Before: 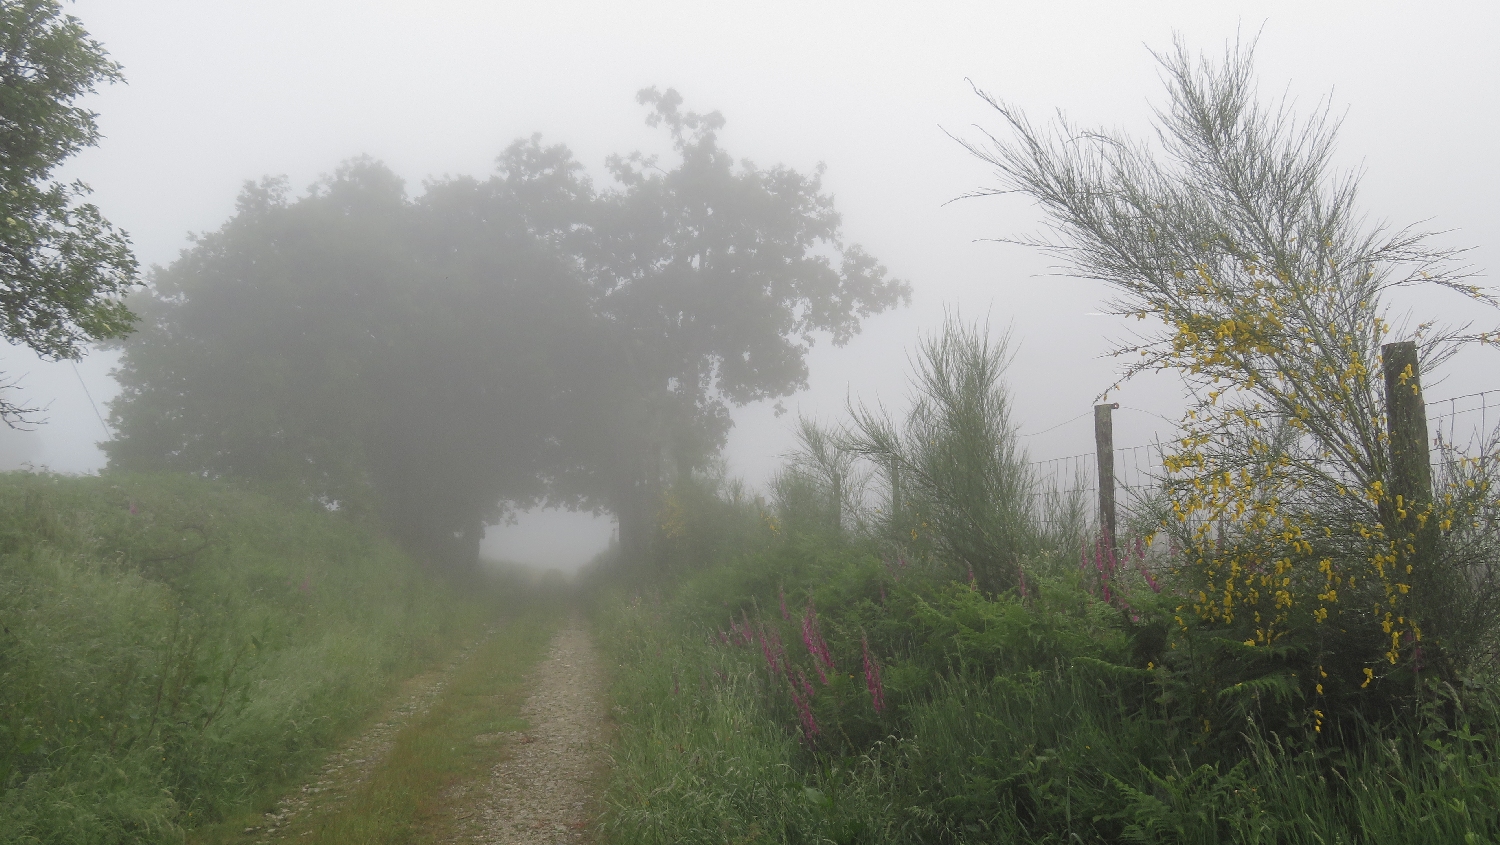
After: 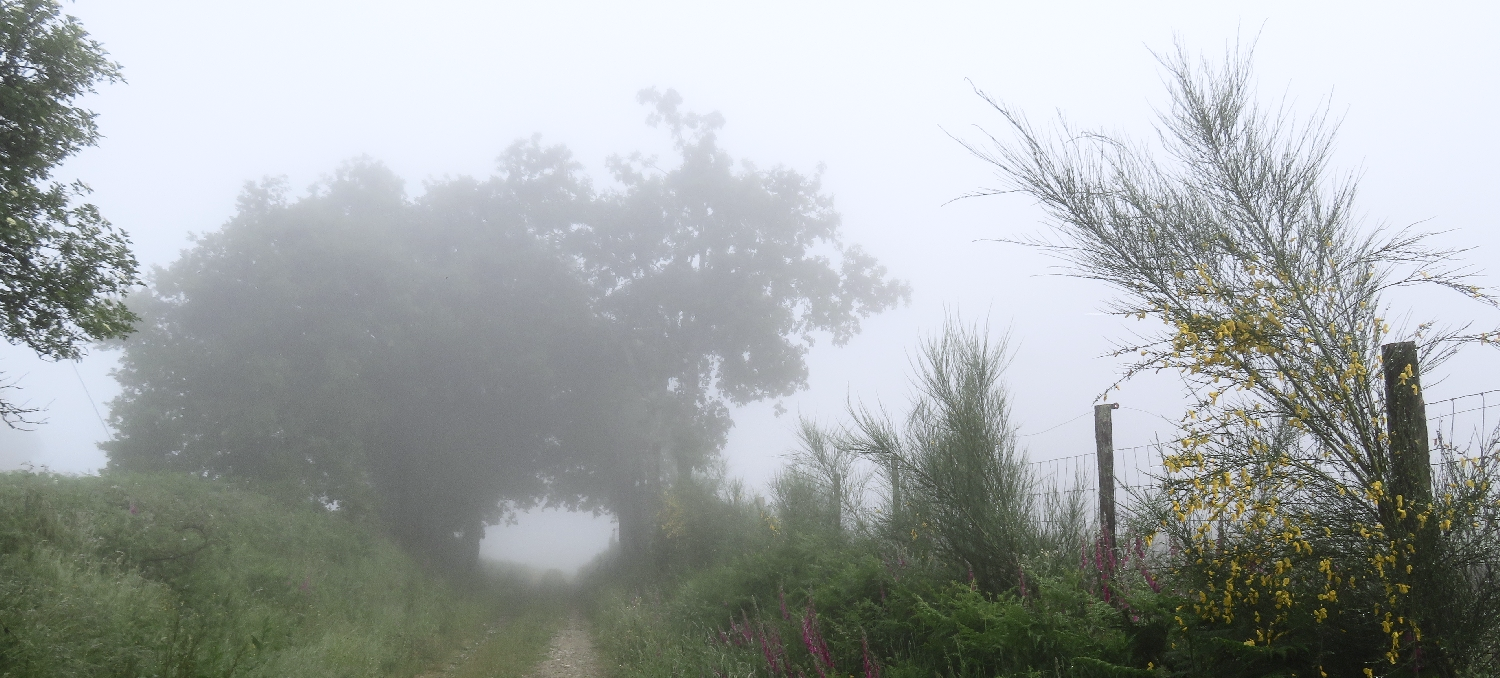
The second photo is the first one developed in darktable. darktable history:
crop: bottom 19.622%
contrast brightness saturation: contrast 0.294
color correction: highlights a* -0.099, highlights b* -5.83, shadows a* -0.145, shadows b* -0.114
